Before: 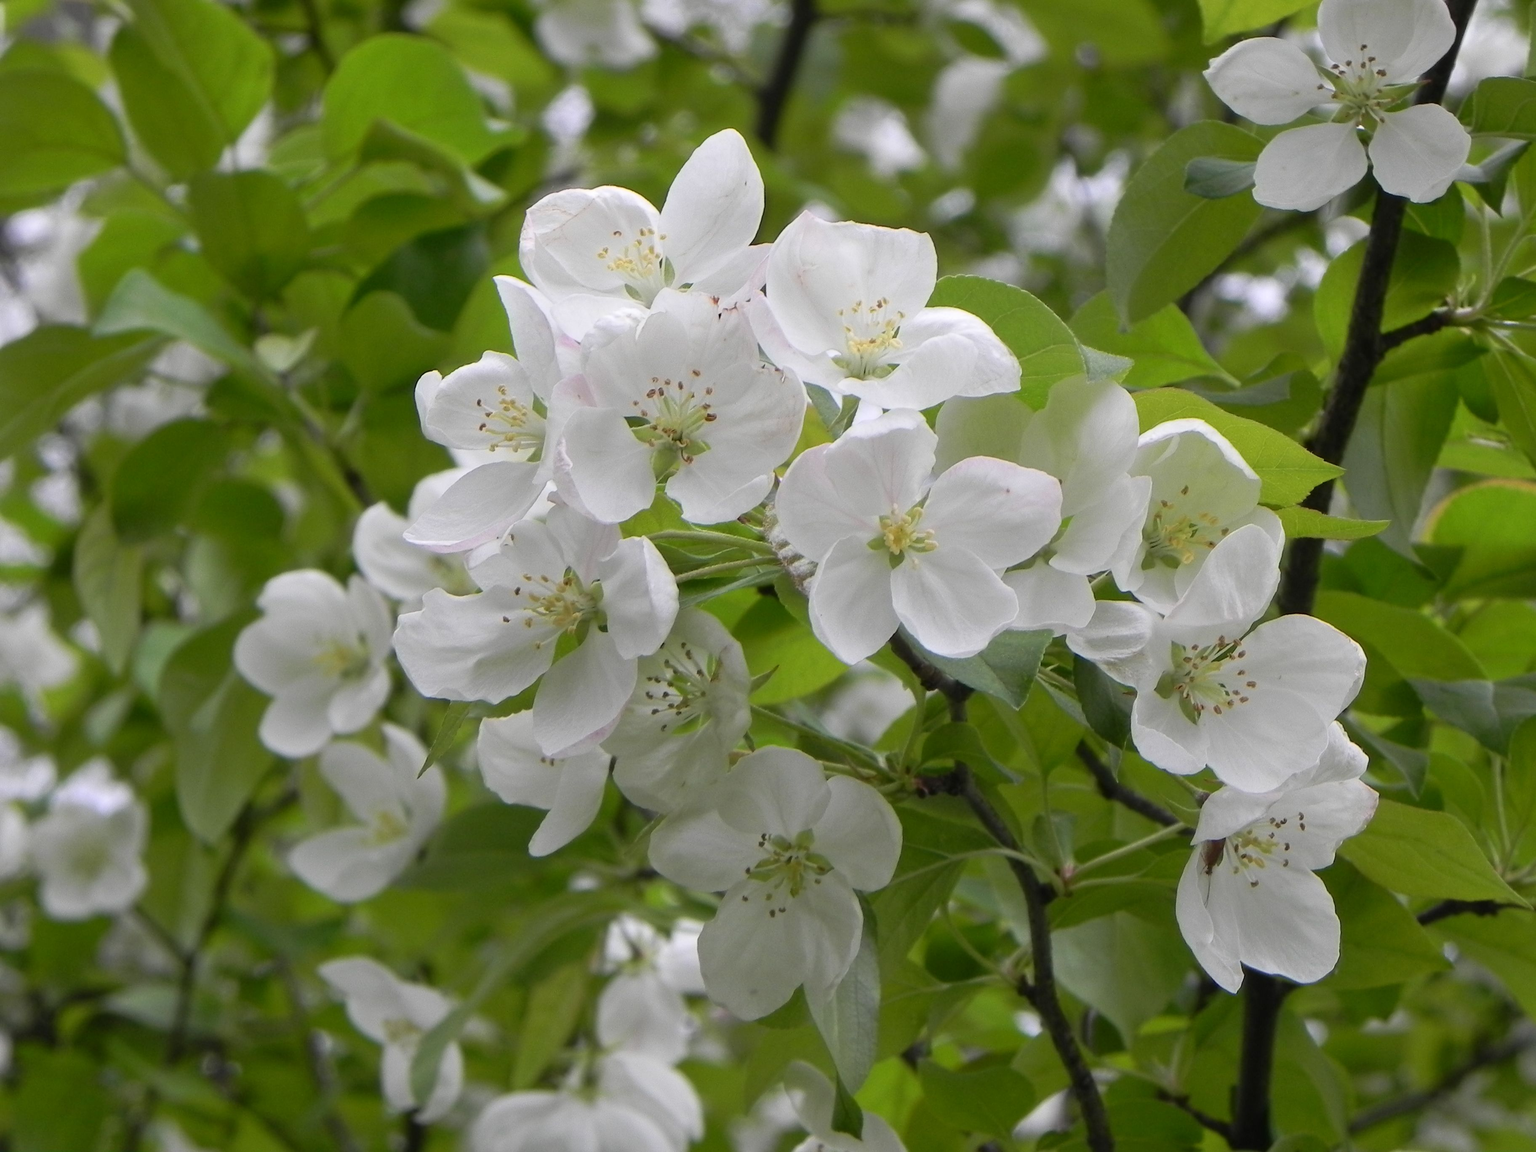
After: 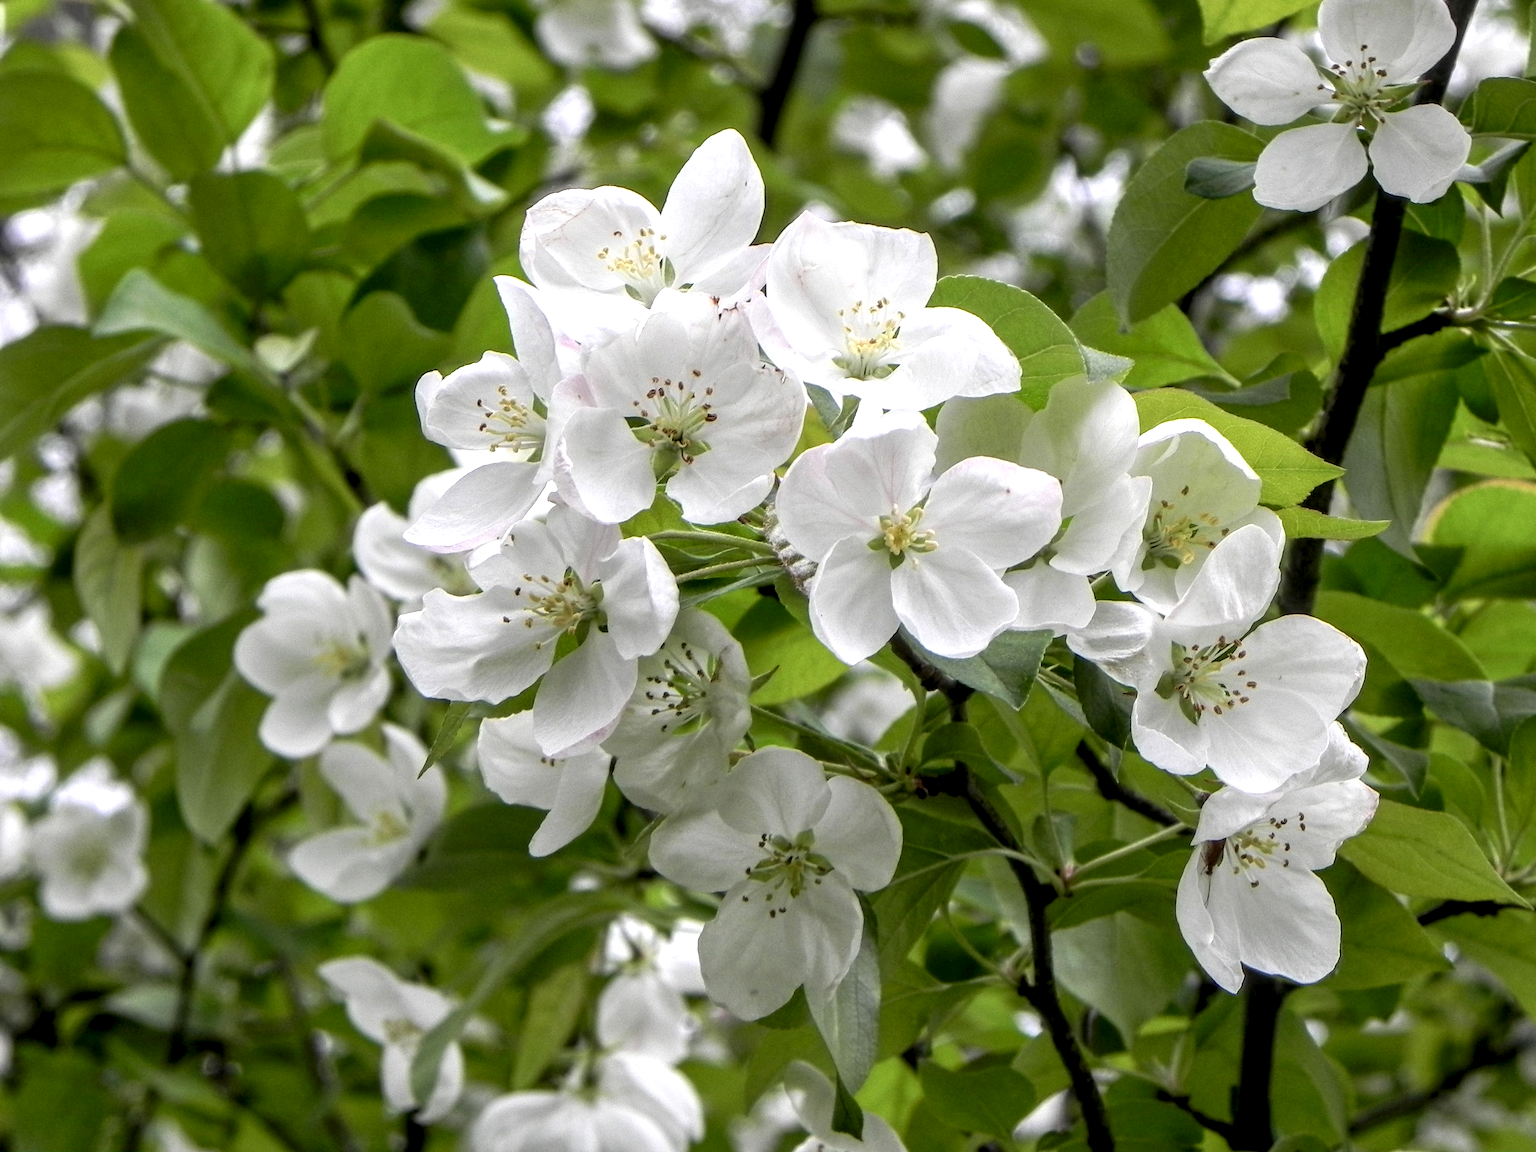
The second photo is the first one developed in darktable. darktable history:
color zones: mix -62.47%
exposure: exposure 0.2 EV, compensate highlight preservation false
shadows and highlights: shadows -10, white point adjustment 1.5, highlights 10
local contrast: highlights 12%, shadows 38%, detail 183%, midtone range 0.471
